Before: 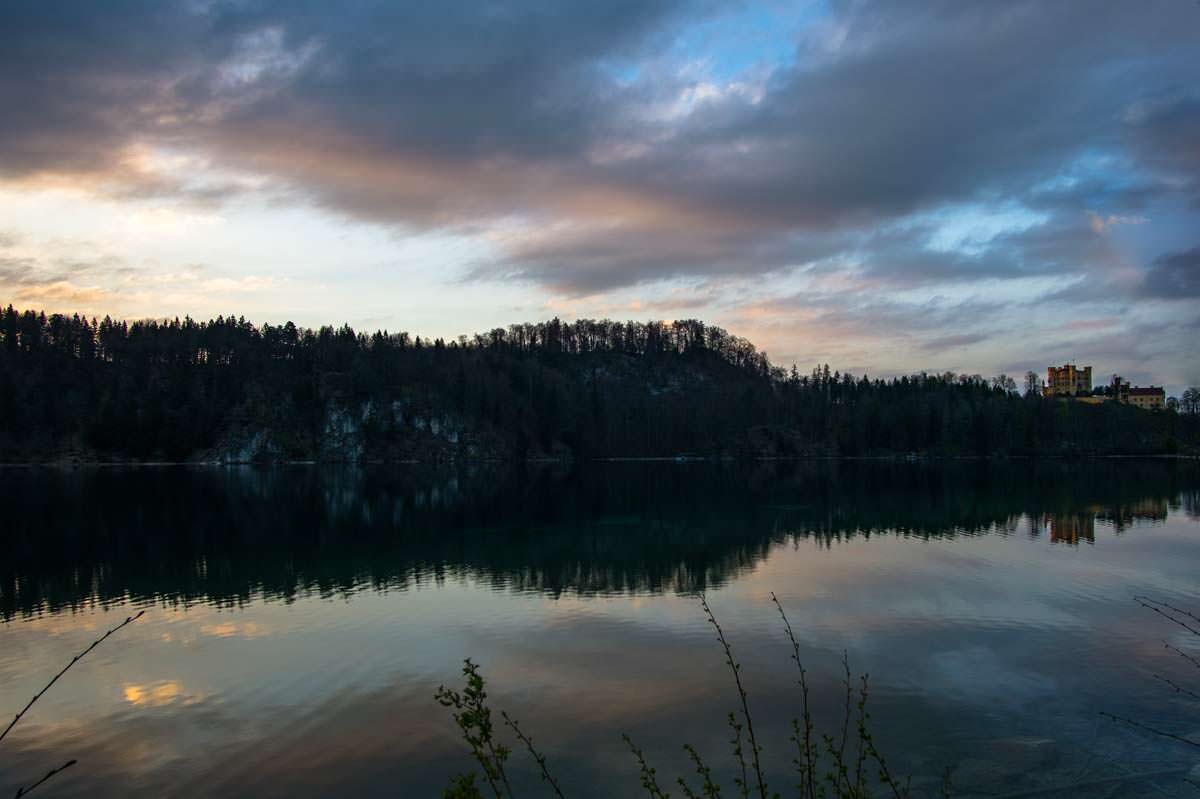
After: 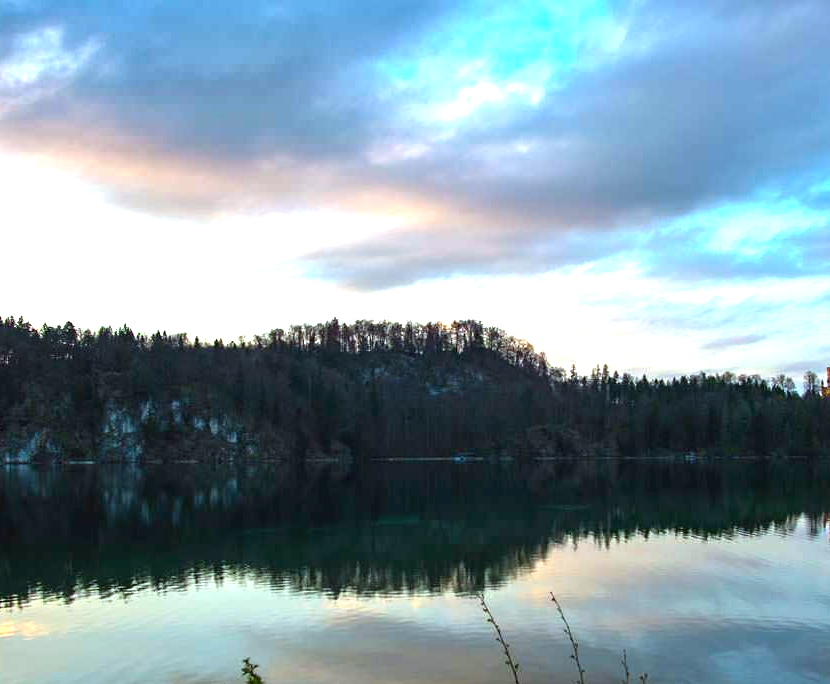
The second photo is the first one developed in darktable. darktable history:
contrast brightness saturation: saturation 0.133
crop: left 18.452%, right 12.357%, bottom 14.335%
exposure: black level correction 0, exposure 1.583 EV, compensate highlight preservation false
color correction: highlights a* -5.09, highlights b* -3.41, shadows a* 3.72, shadows b* 4.1
